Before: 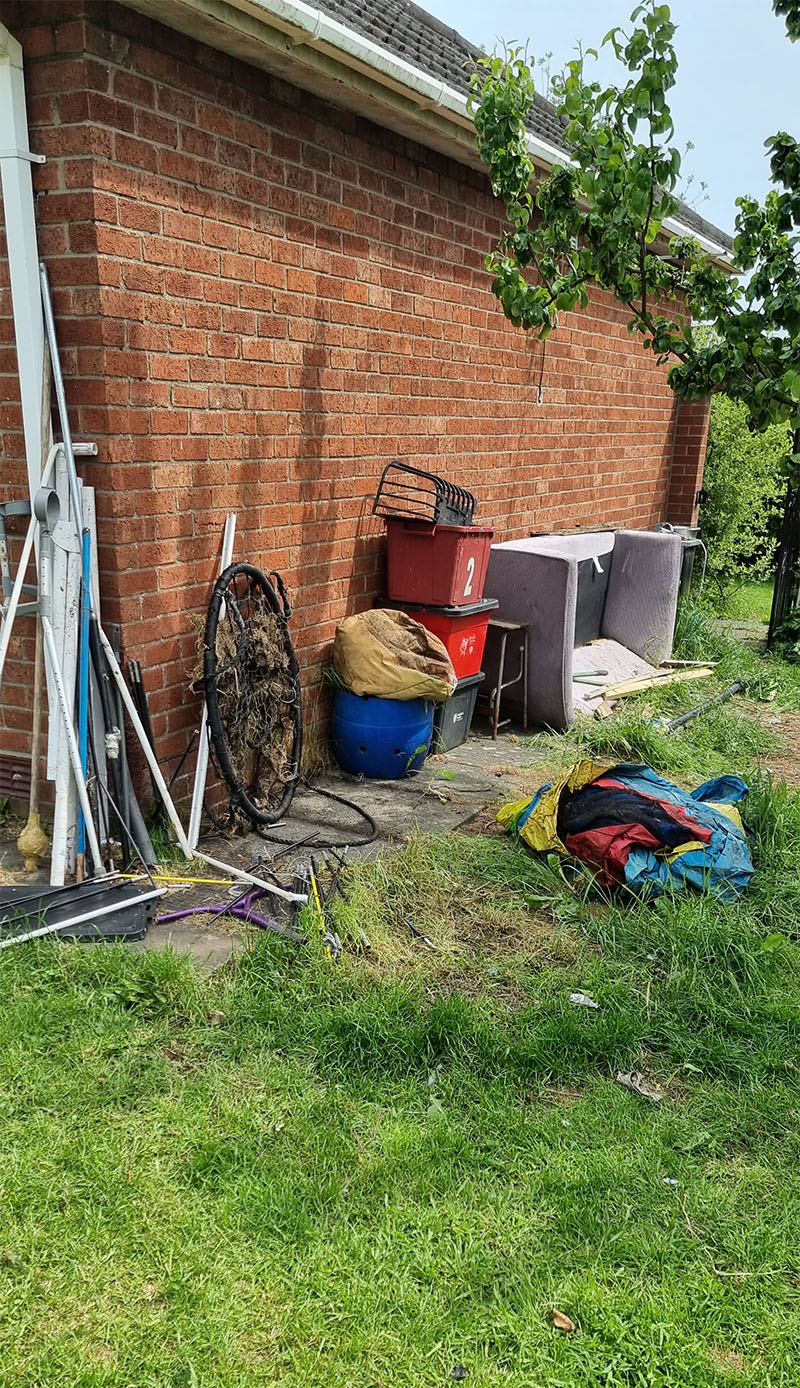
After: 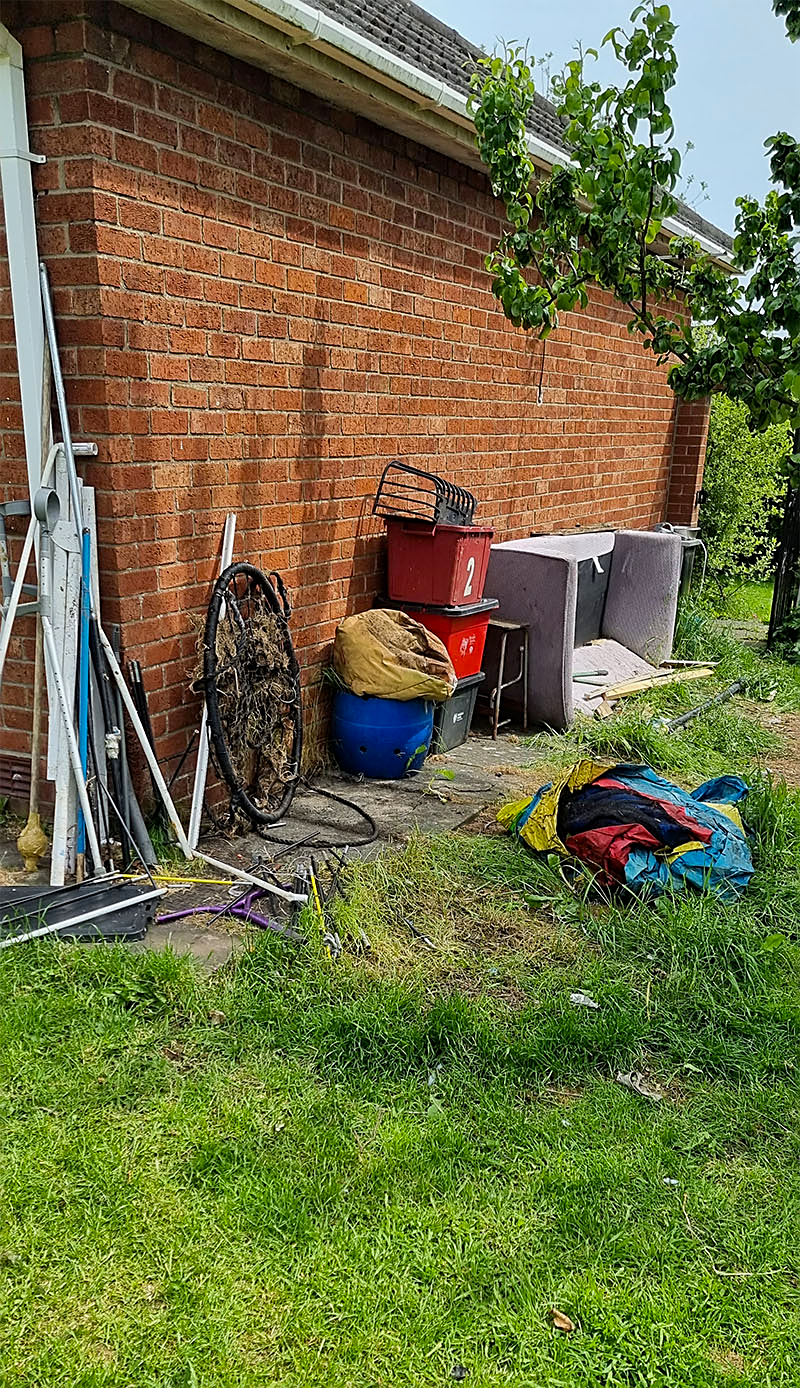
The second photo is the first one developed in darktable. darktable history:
color balance rgb: linear chroma grading › global chroma 6.48%, perceptual saturation grading › global saturation 12.96%, global vibrance 6.02%
sharpen: amount 0.55
exposure: black level correction 0.001, exposure -0.2 EV, compensate highlight preservation false
